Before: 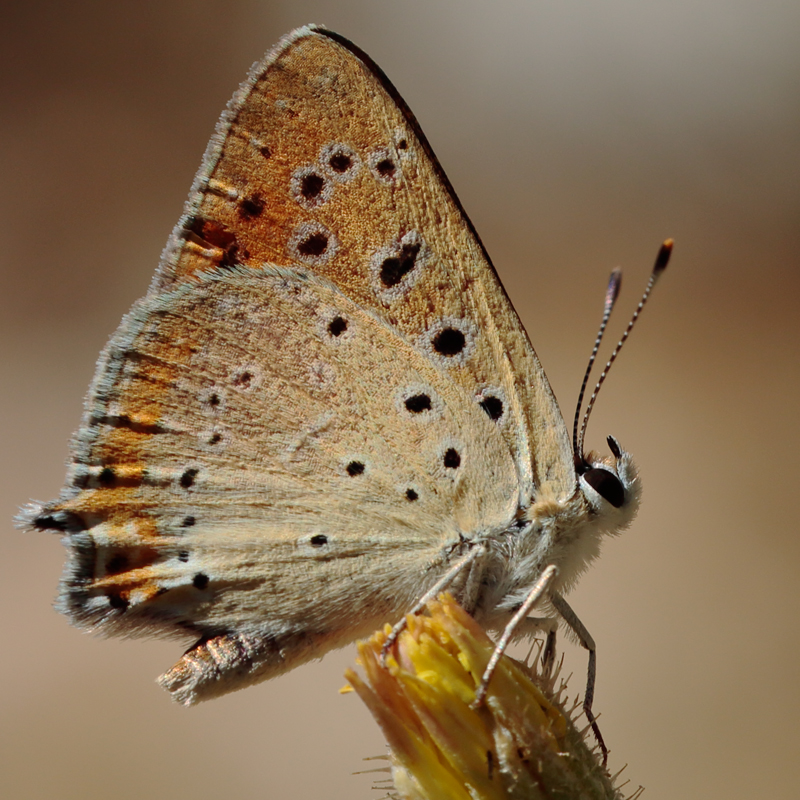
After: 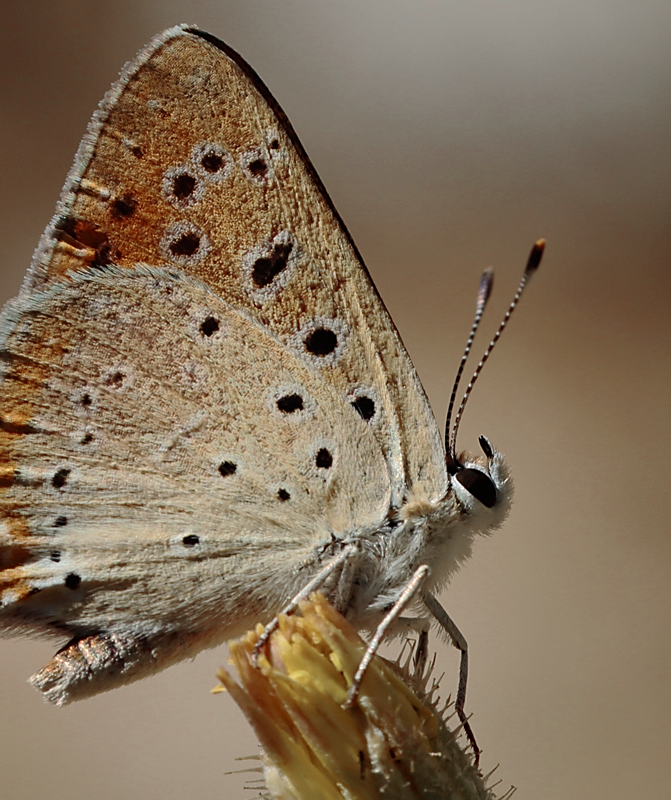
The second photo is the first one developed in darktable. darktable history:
color zones: curves: ch0 [(0, 0.5) (0.125, 0.4) (0.25, 0.5) (0.375, 0.4) (0.5, 0.4) (0.625, 0.6) (0.75, 0.6) (0.875, 0.5)]; ch1 [(0, 0.35) (0.125, 0.45) (0.25, 0.35) (0.375, 0.35) (0.5, 0.35) (0.625, 0.35) (0.75, 0.45) (0.875, 0.35)]; ch2 [(0, 0.6) (0.125, 0.5) (0.25, 0.5) (0.375, 0.6) (0.5, 0.6) (0.625, 0.5) (0.75, 0.5) (0.875, 0.5)]
sharpen: radius 1.847, amount 0.399, threshold 1.514
crop: left 16.077%
